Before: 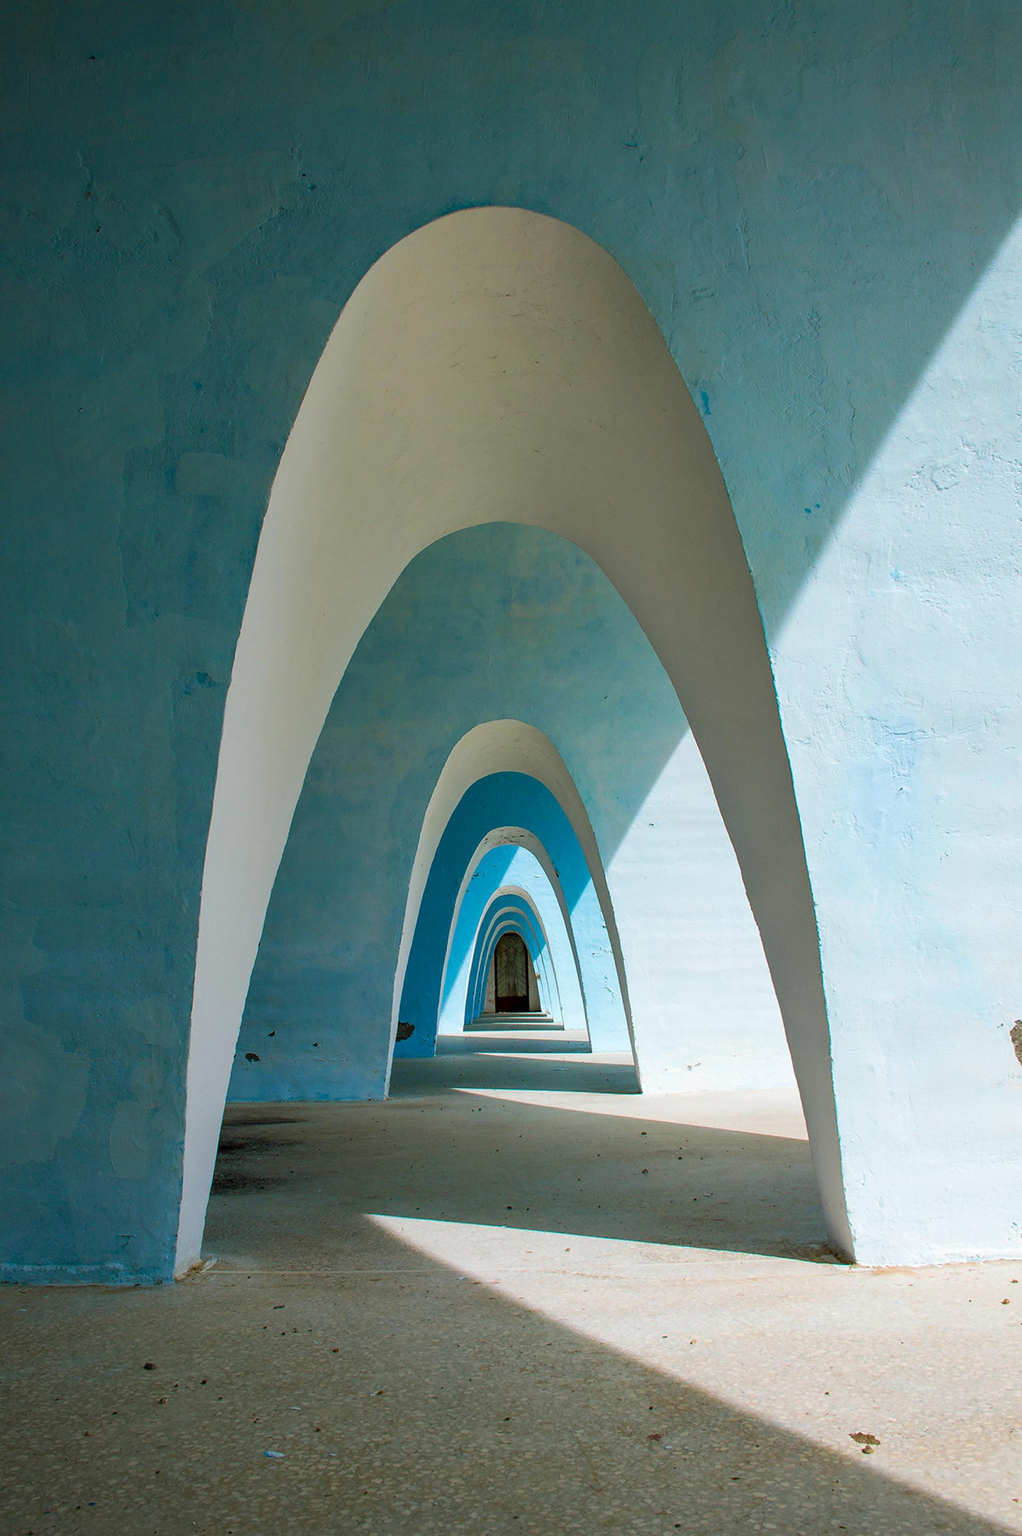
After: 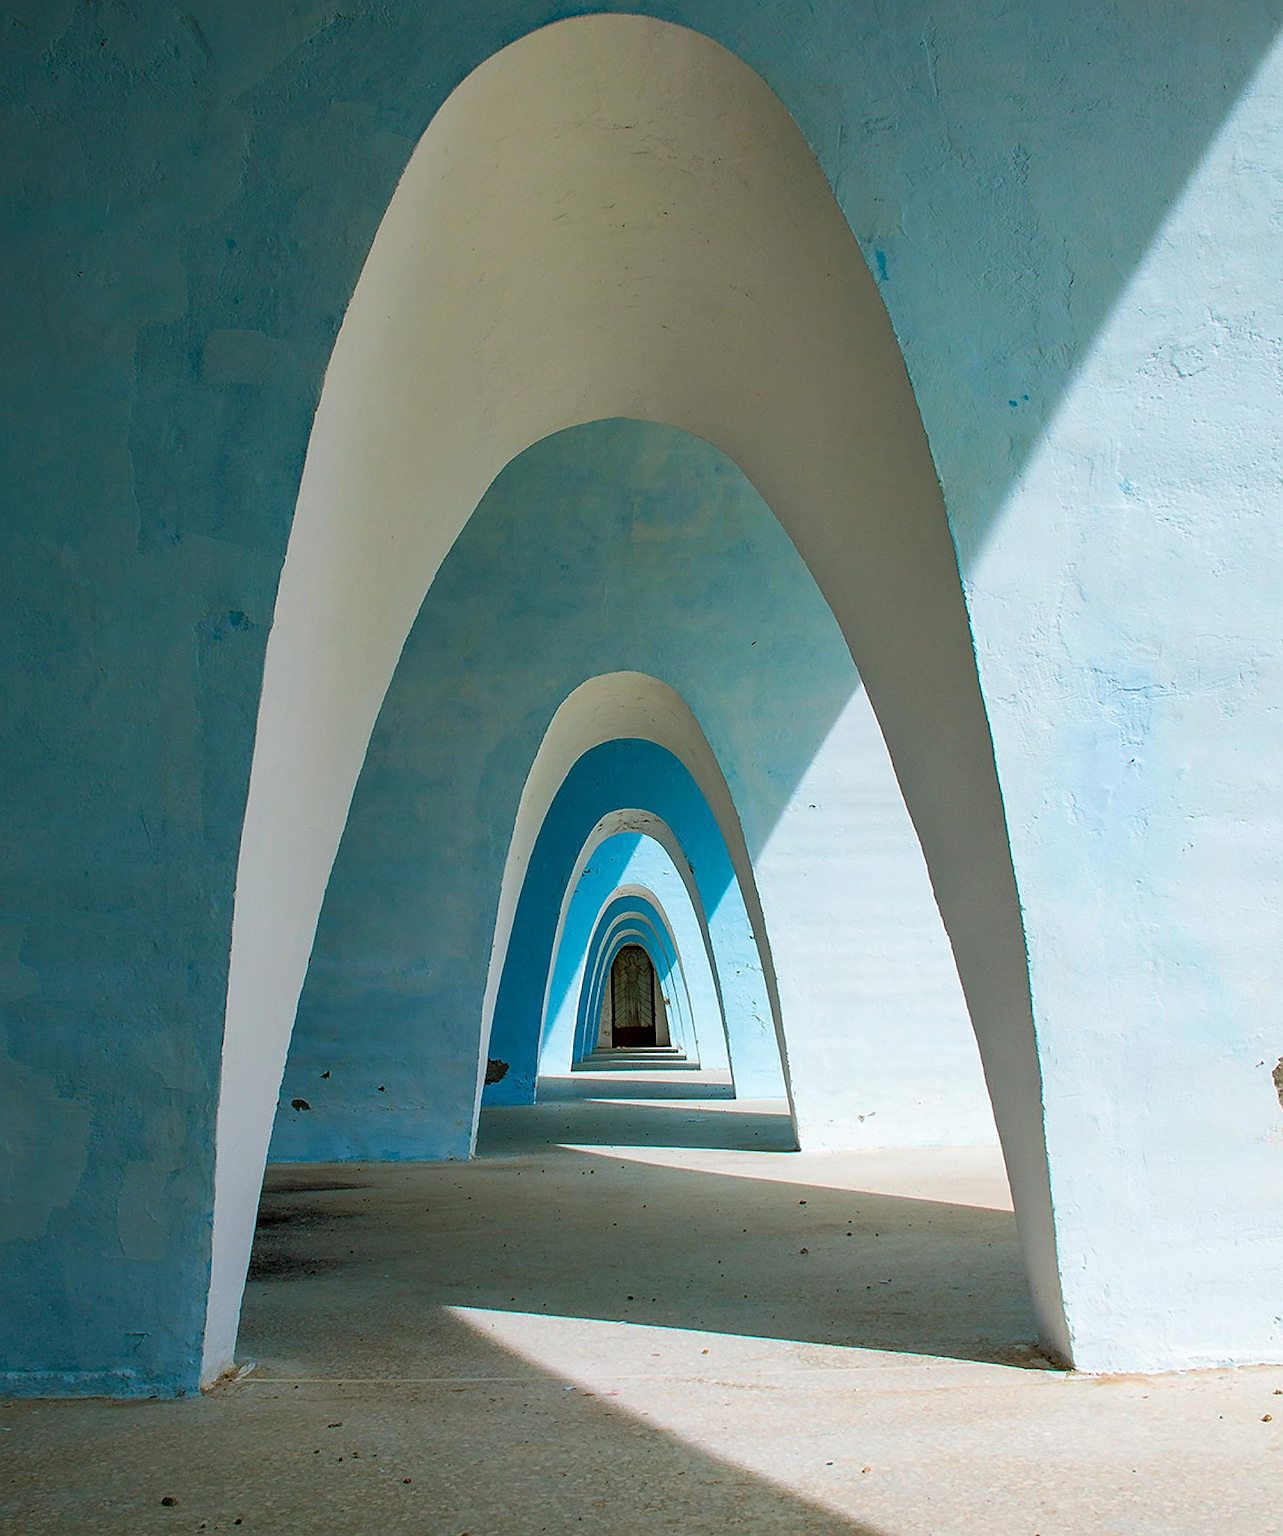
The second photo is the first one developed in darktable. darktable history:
crop and rotate: left 1.814%, top 12.818%, right 0.25%, bottom 9.225%
sharpen: on, module defaults
color correction: highlights a* -0.137, highlights b* 0.137
